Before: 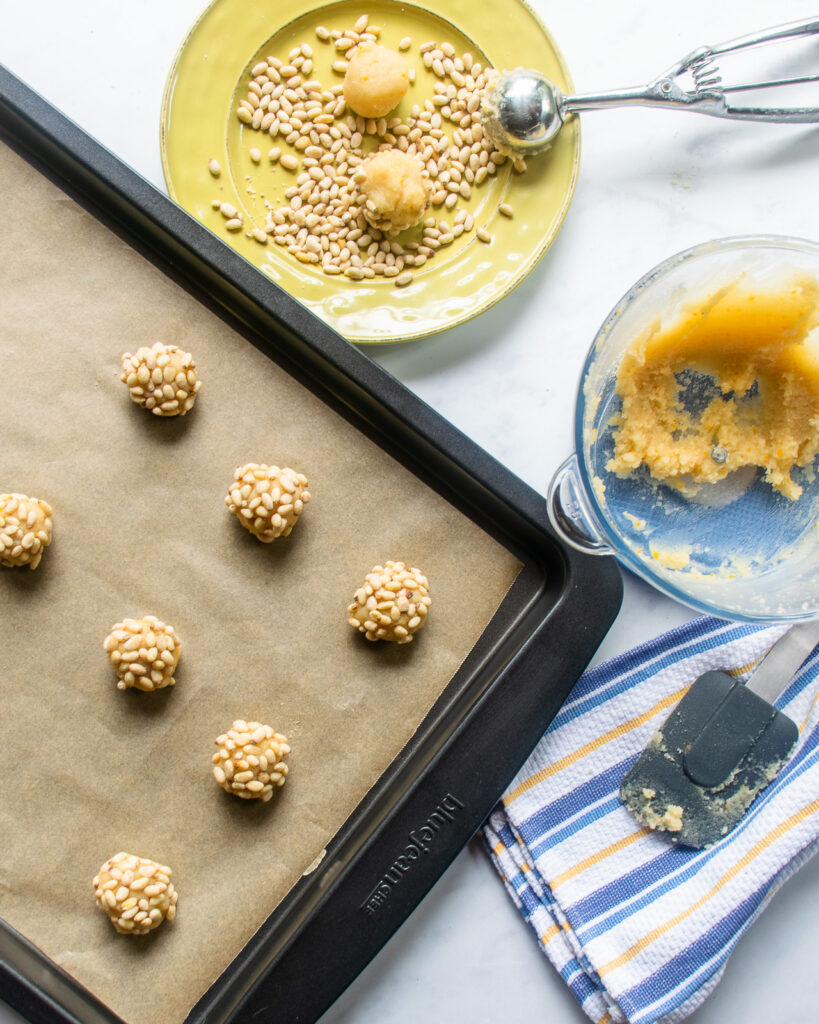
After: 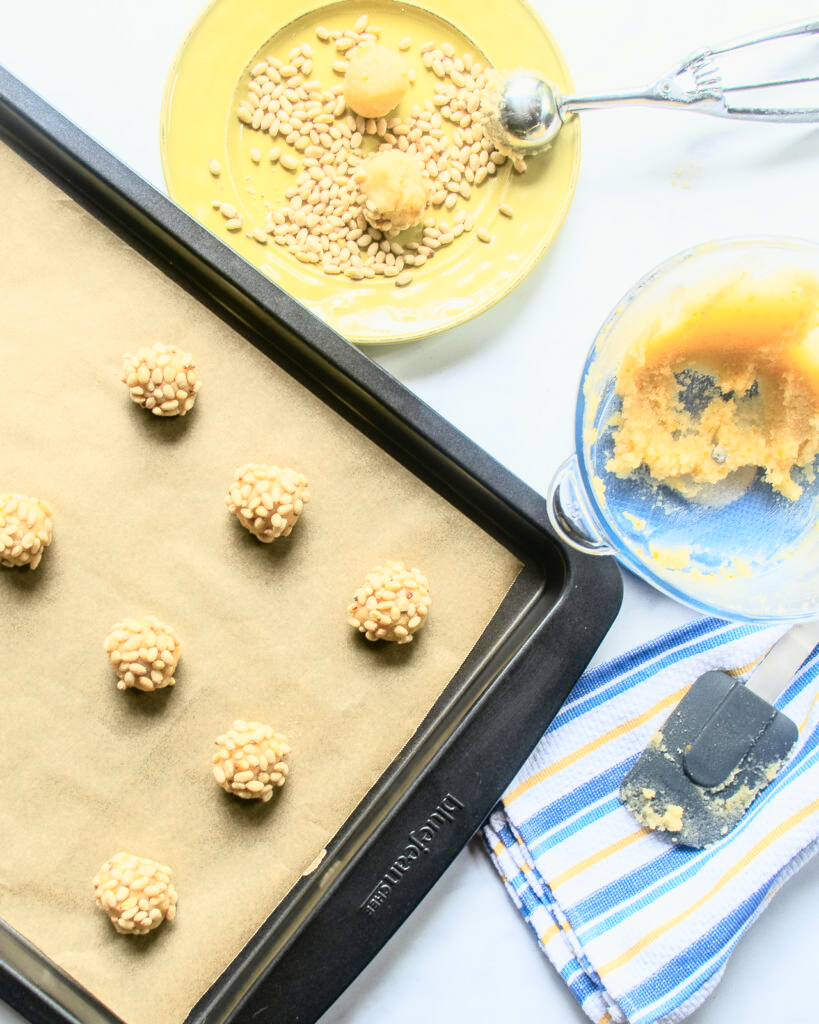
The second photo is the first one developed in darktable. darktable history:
contrast brightness saturation: brightness 0.145
tone curve: curves: ch0 [(0, 0.023) (0.087, 0.065) (0.184, 0.168) (0.45, 0.54) (0.57, 0.683) (0.706, 0.841) (0.877, 0.948) (1, 0.984)]; ch1 [(0, 0) (0.388, 0.369) (0.447, 0.447) (0.505, 0.5) (0.534, 0.528) (0.57, 0.571) (0.592, 0.602) (0.644, 0.663) (1, 1)]; ch2 [(0, 0) (0.314, 0.223) (0.427, 0.405) (0.492, 0.496) (0.524, 0.547) (0.534, 0.57) (0.583, 0.605) (0.673, 0.667) (1, 1)], color space Lab, independent channels, preserve colors none
